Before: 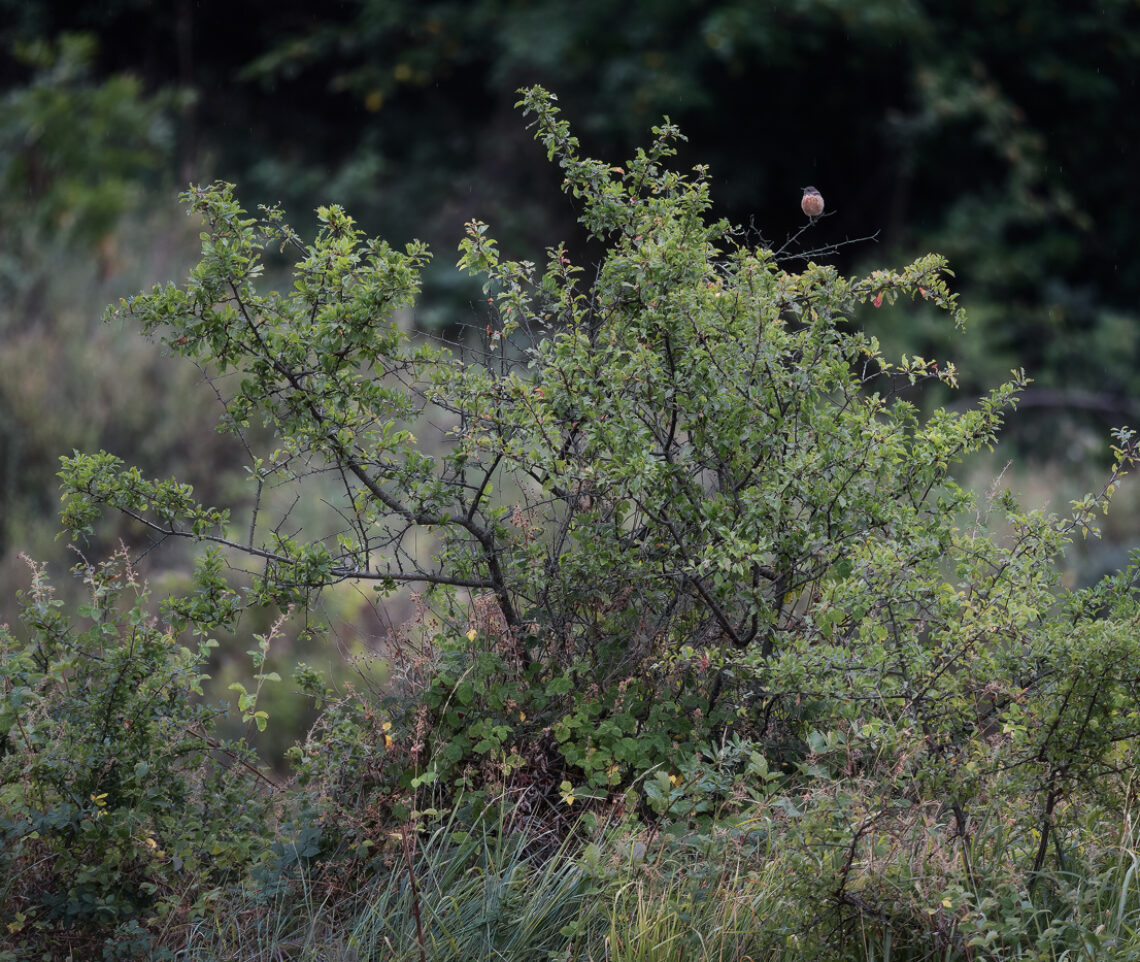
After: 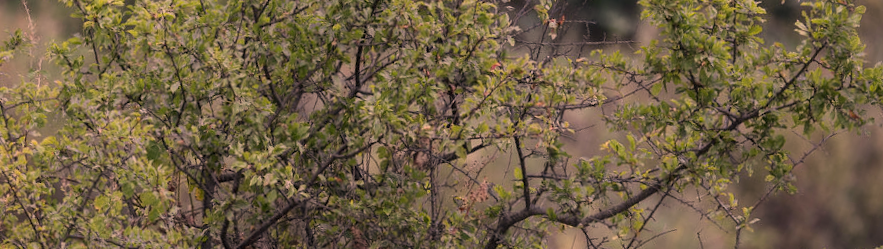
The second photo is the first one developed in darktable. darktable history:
contrast brightness saturation: saturation -0.04
bloom: on, module defaults
crop and rotate: angle 16.12°, top 30.835%, bottom 35.653%
color correction: highlights a* 21.88, highlights b* 22.25
